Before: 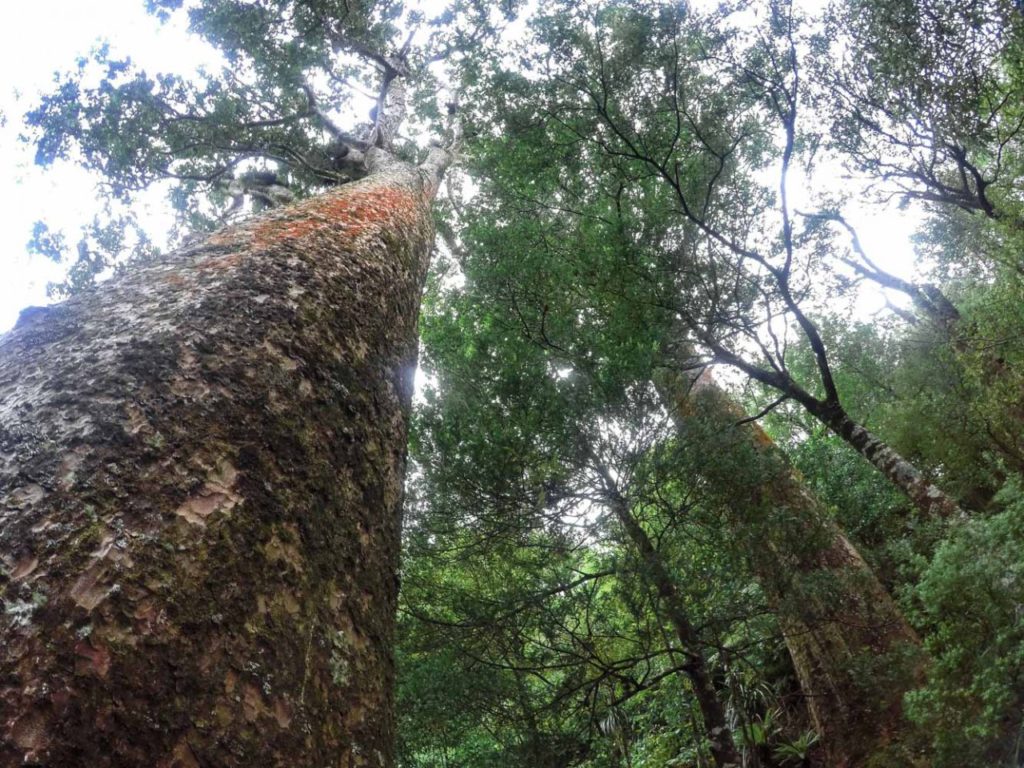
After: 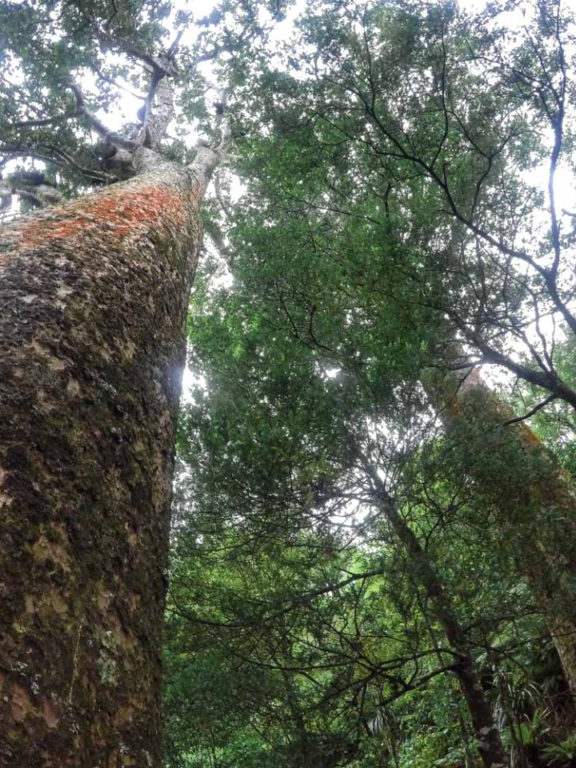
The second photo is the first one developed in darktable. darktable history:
crop and rotate: left 22.686%, right 21.032%
tone equalizer: edges refinement/feathering 500, mask exposure compensation -1.57 EV, preserve details no
